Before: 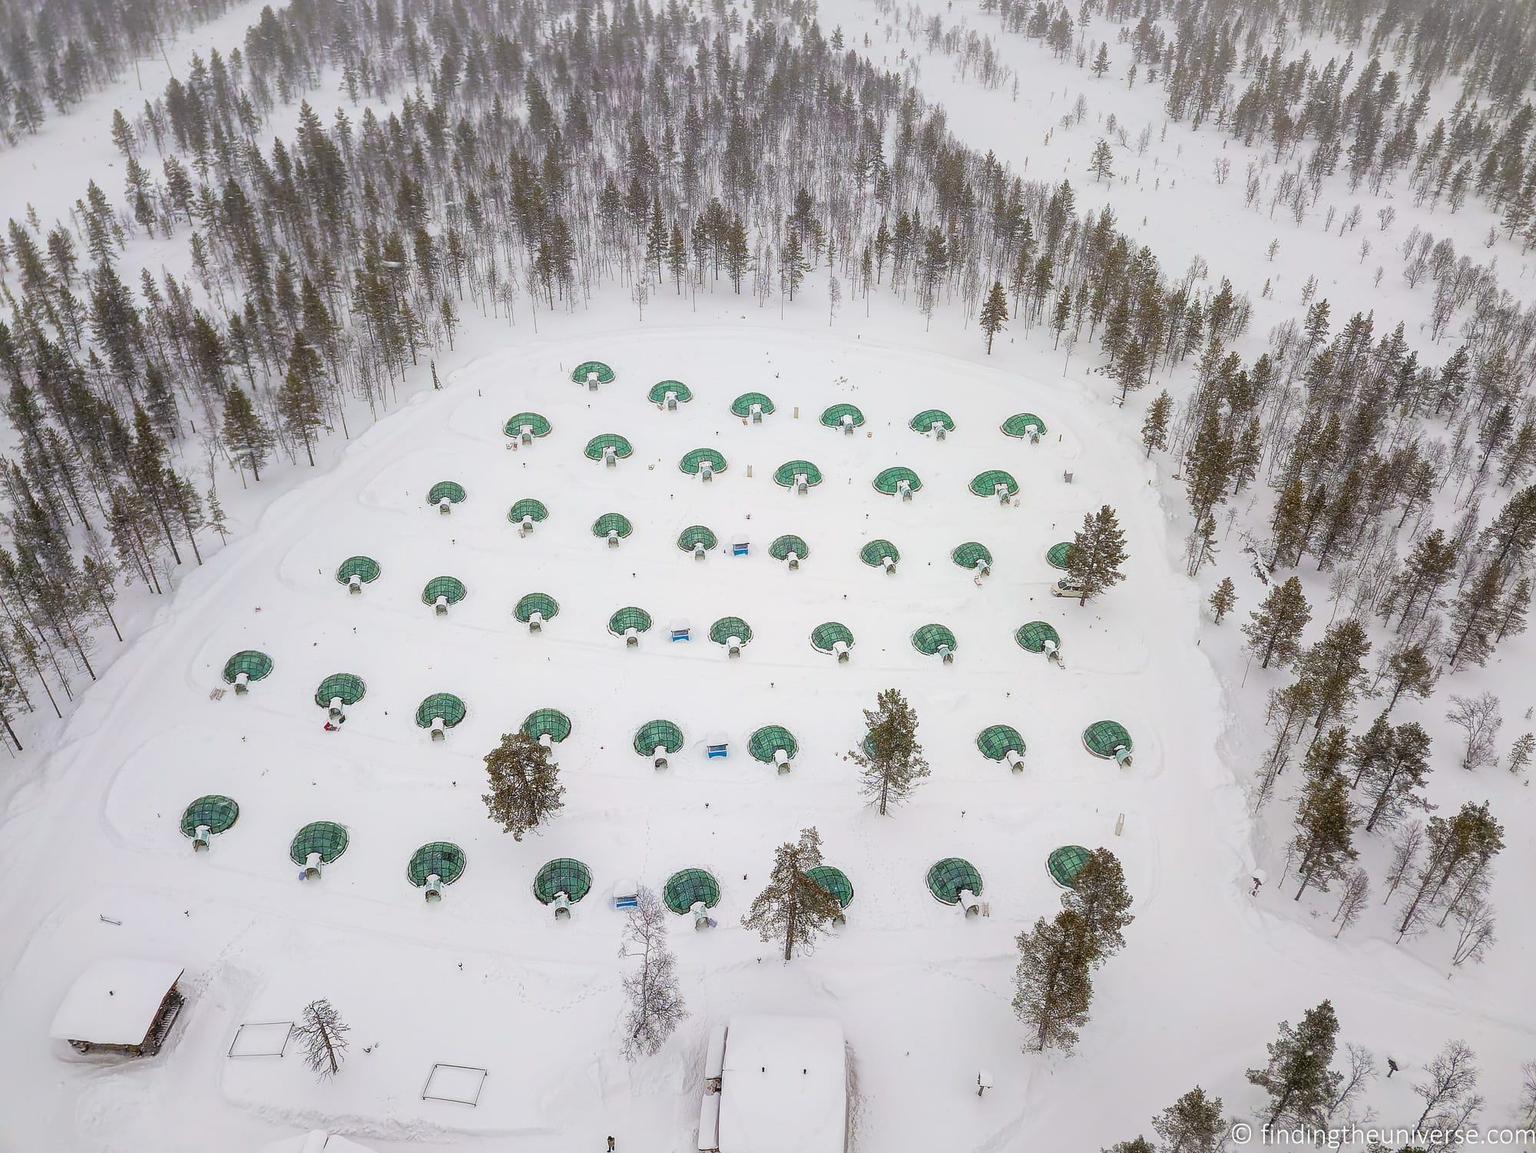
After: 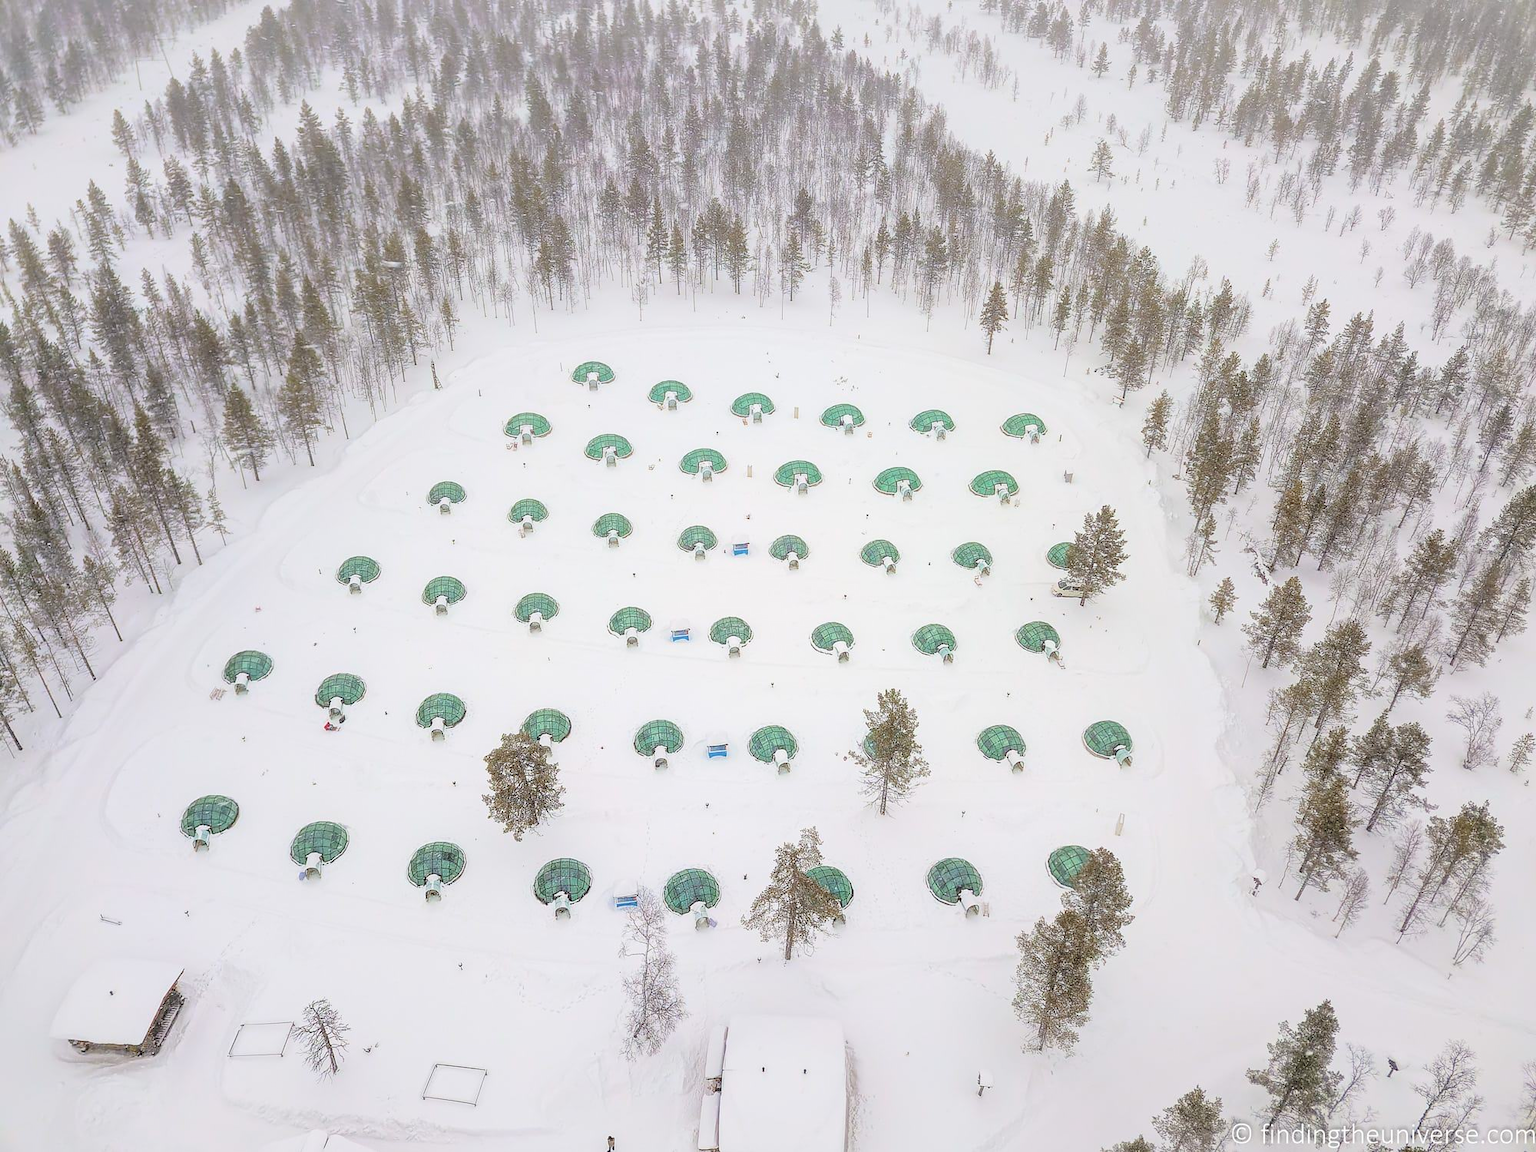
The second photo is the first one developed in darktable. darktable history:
contrast brightness saturation: brightness 0.281
